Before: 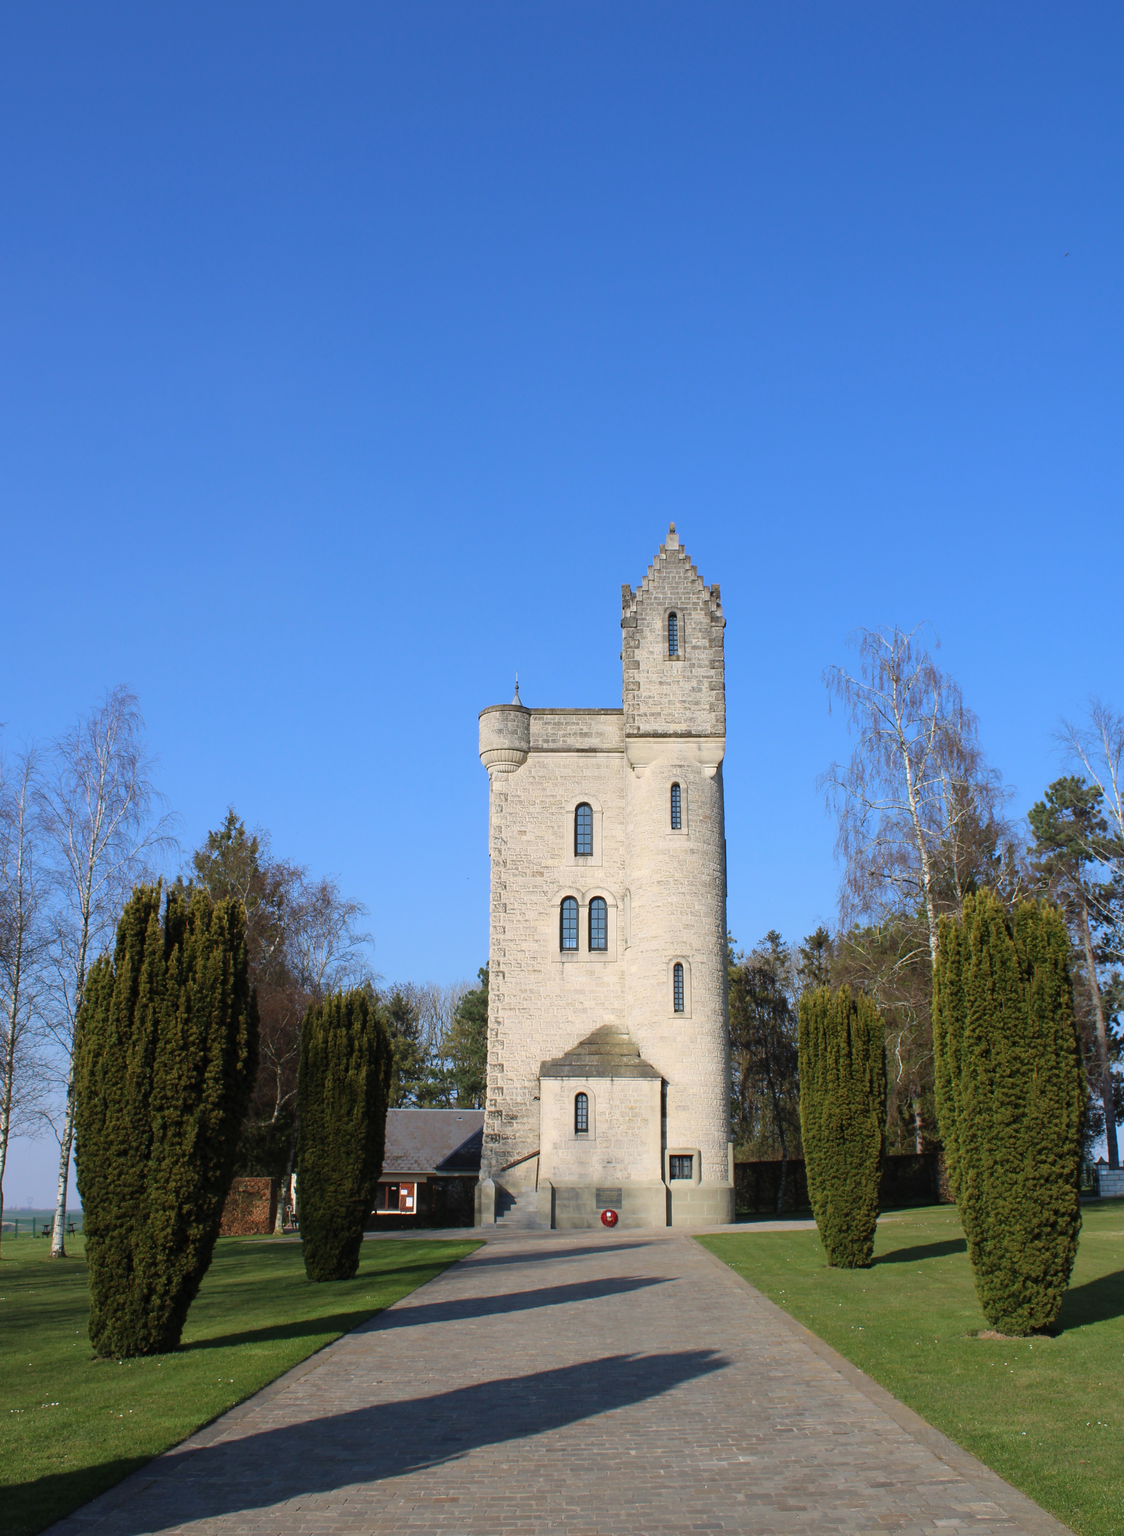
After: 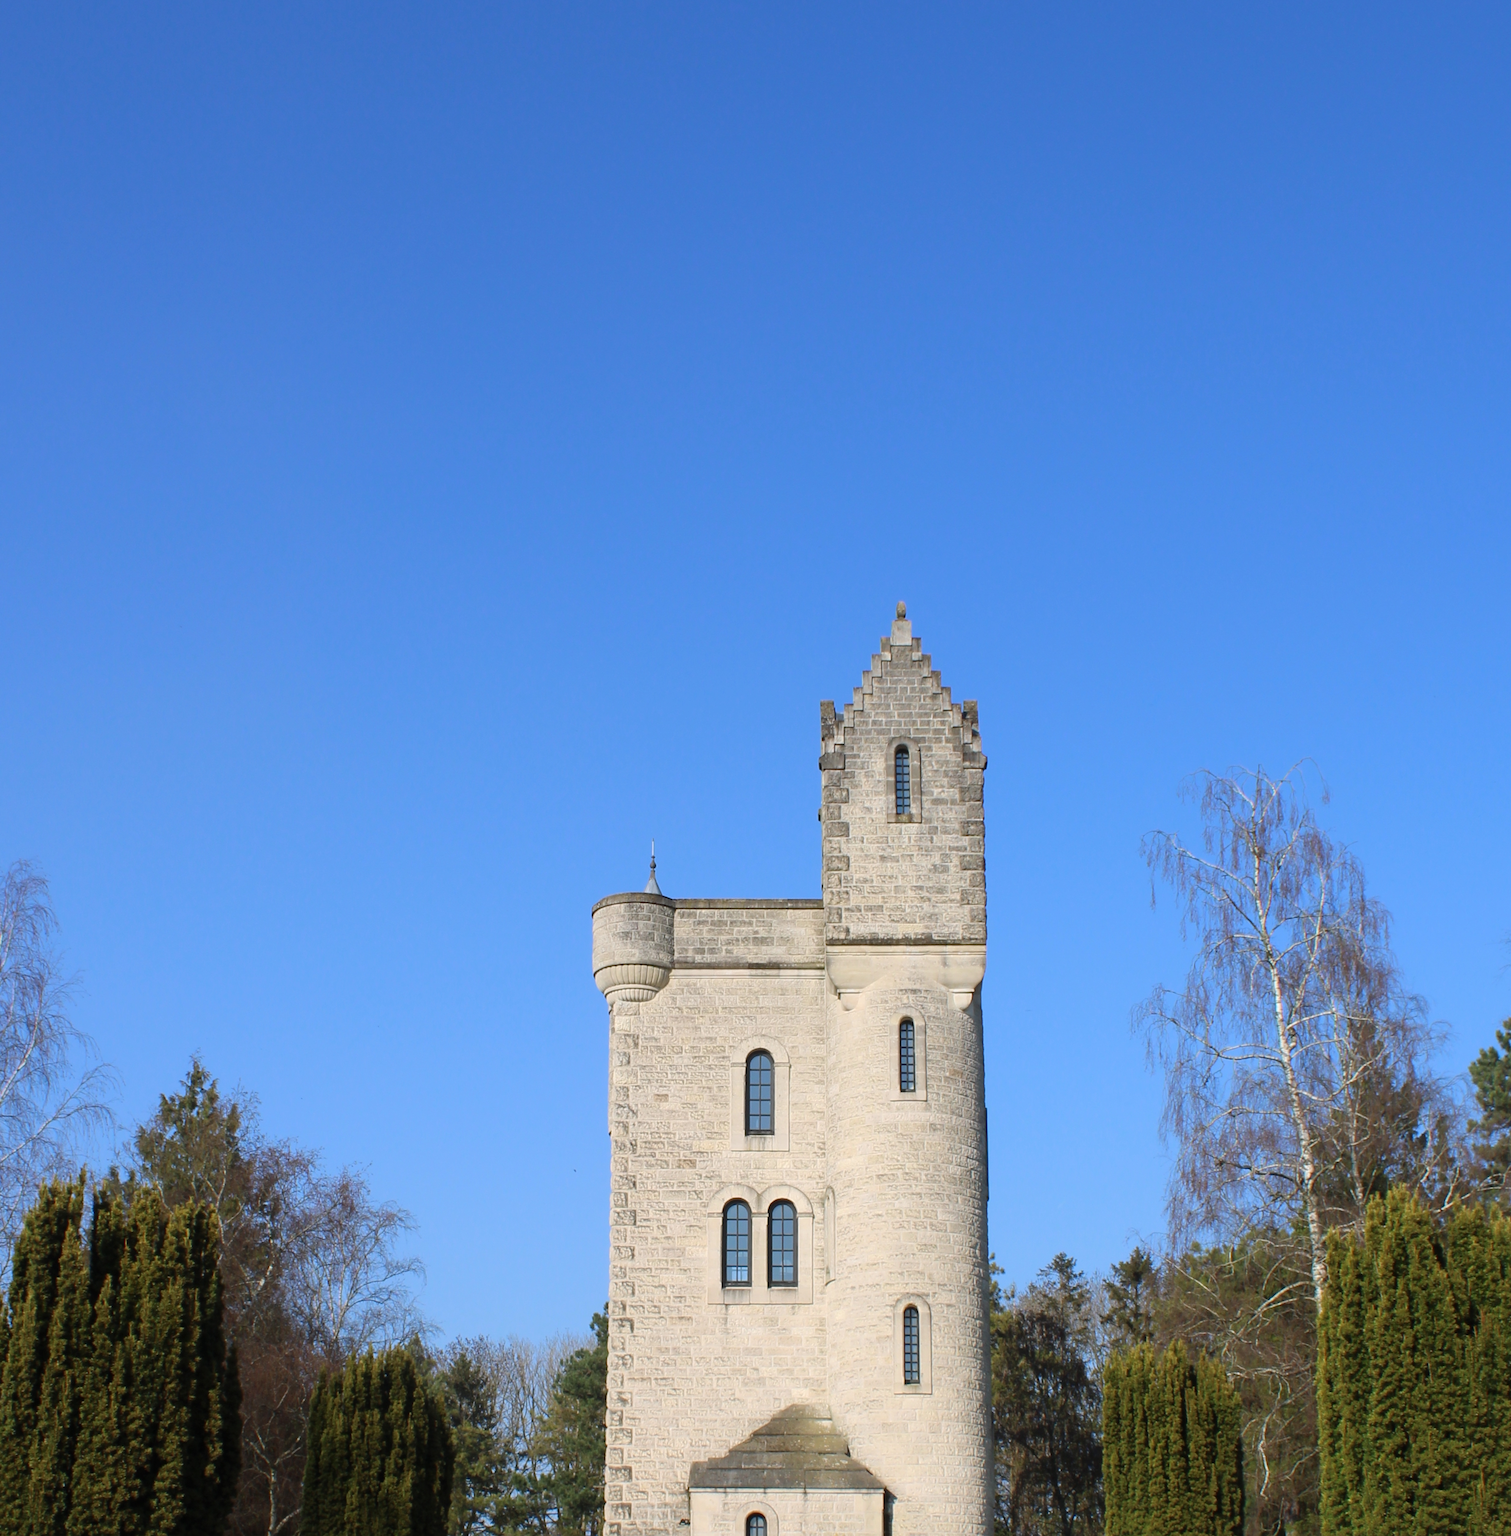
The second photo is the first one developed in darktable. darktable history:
crop and rotate: left 9.656%, top 9.522%, right 6.182%, bottom 27.891%
